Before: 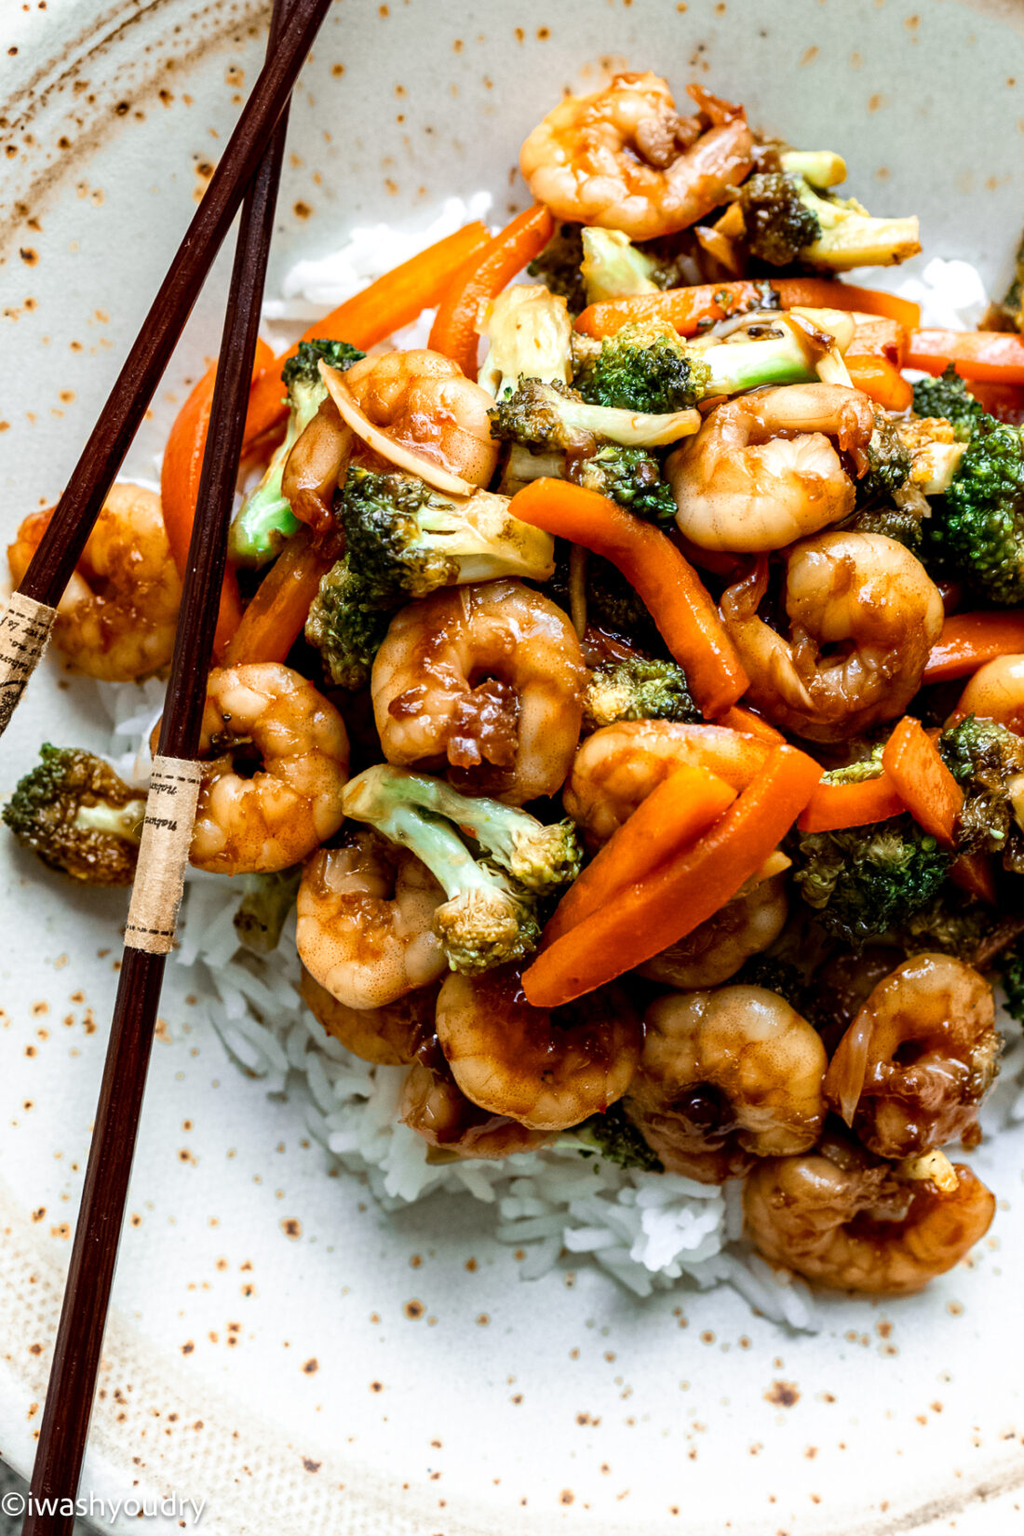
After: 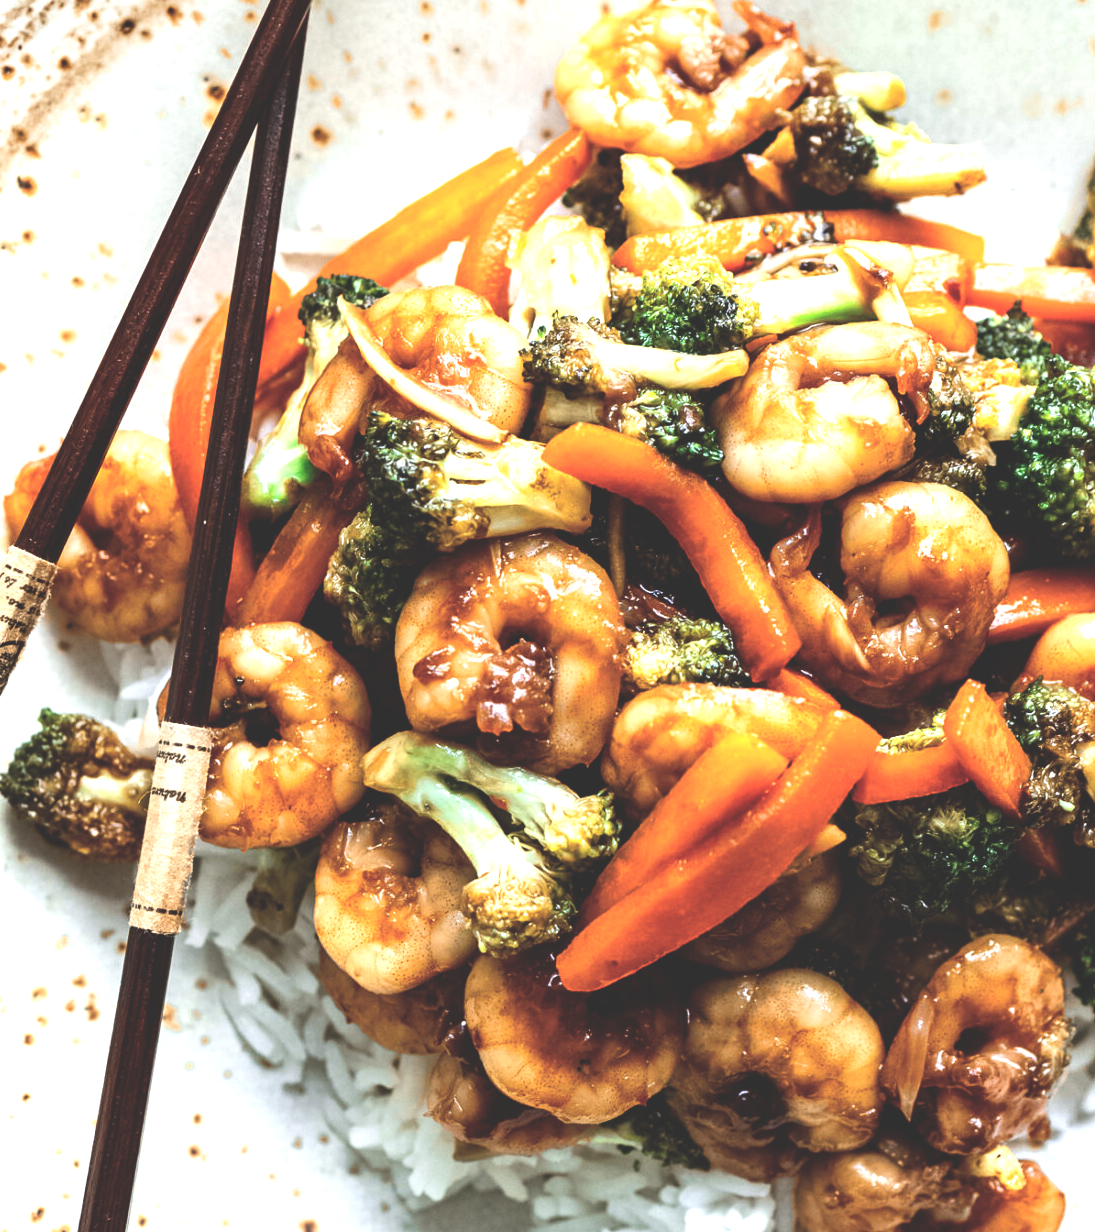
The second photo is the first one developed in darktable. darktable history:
crop: left 0.387%, top 5.469%, bottom 19.809%
exposure: black level correction -0.041, exposure 0.064 EV, compensate highlight preservation false
tone equalizer: -8 EV -0.75 EV, -7 EV -0.7 EV, -6 EV -0.6 EV, -5 EV -0.4 EV, -3 EV 0.4 EV, -2 EV 0.6 EV, -1 EV 0.7 EV, +0 EV 0.75 EV, edges refinement/feathering 500, mask exposure compensation -1.57 EV, preserve details no
